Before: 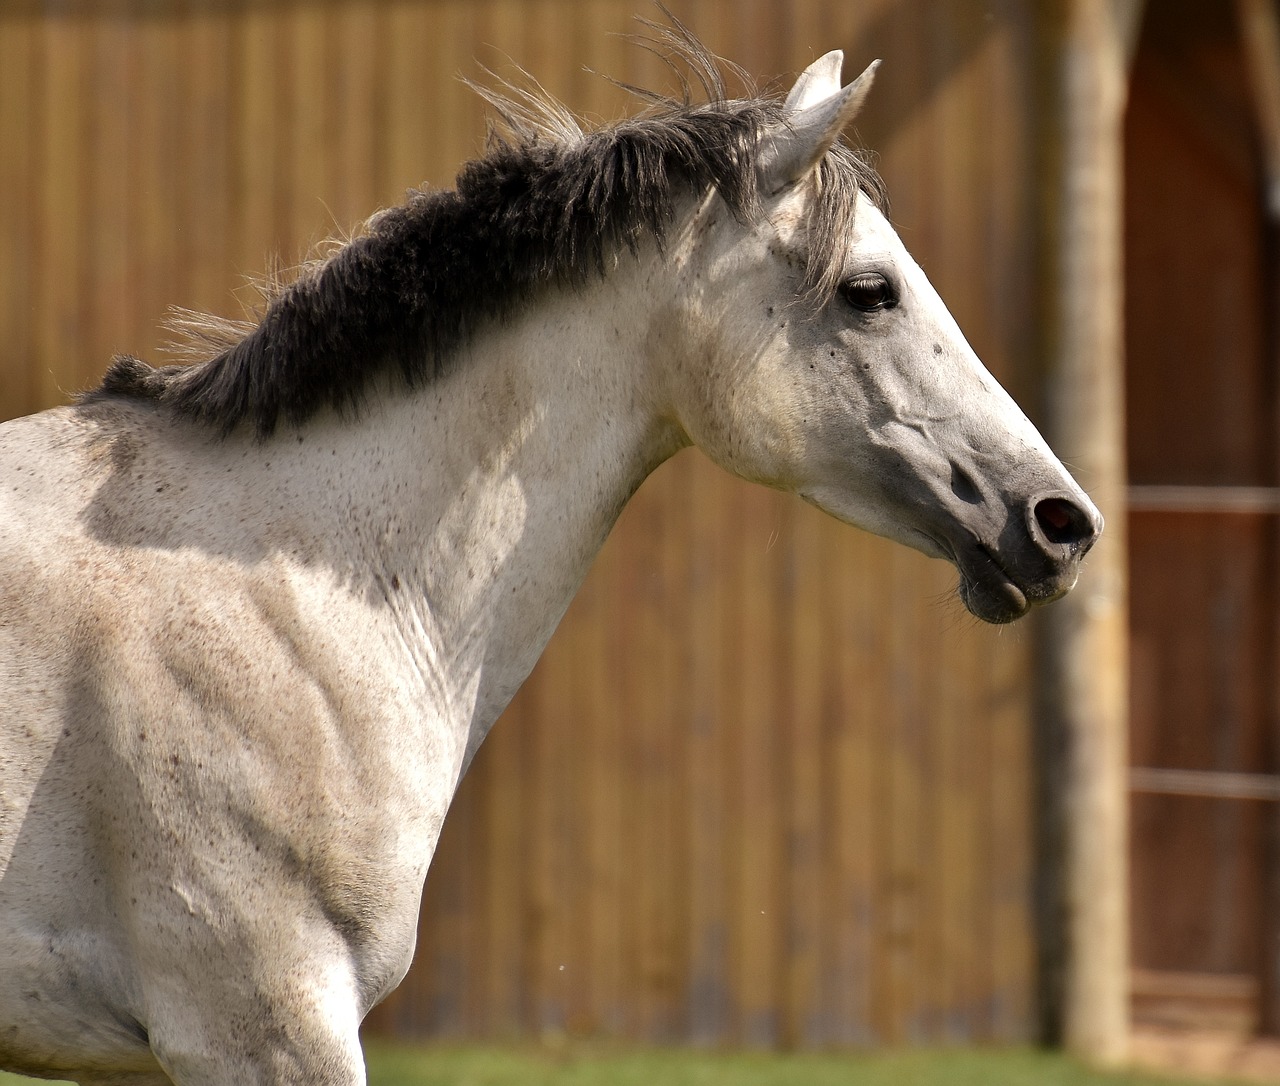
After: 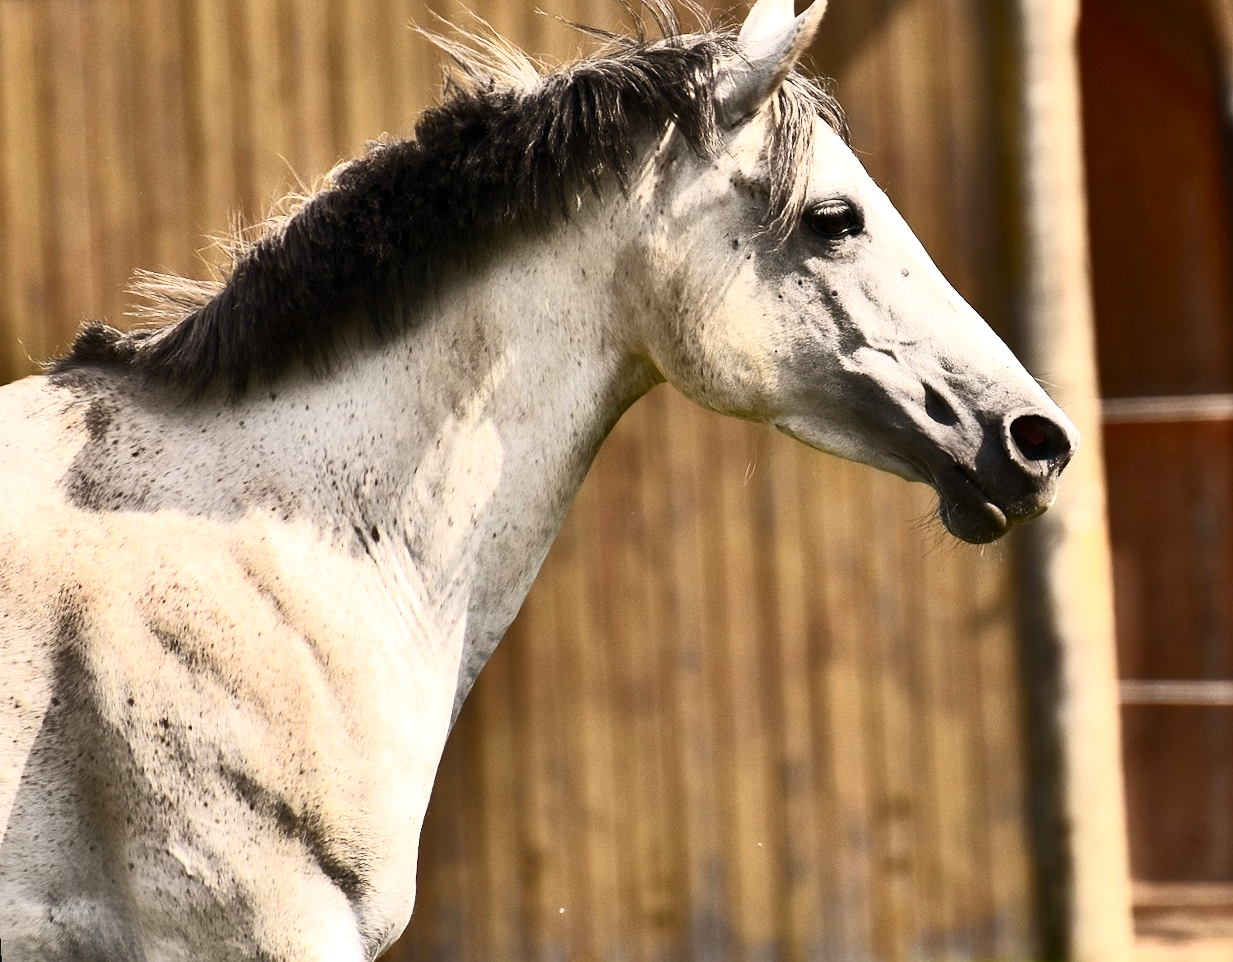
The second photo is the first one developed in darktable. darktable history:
rotate and perspective: rotation -3.52°, crop left 0.036, crop right 0.964, crop top 0.081, crop bottom 0.919
contrast brightness saturation: contrast 0.62, brightness 0.34, saturation 0.14
shadows and highlights: low approximation 0.01, soften with gaussian
crop and rotate: angle -0.5°
